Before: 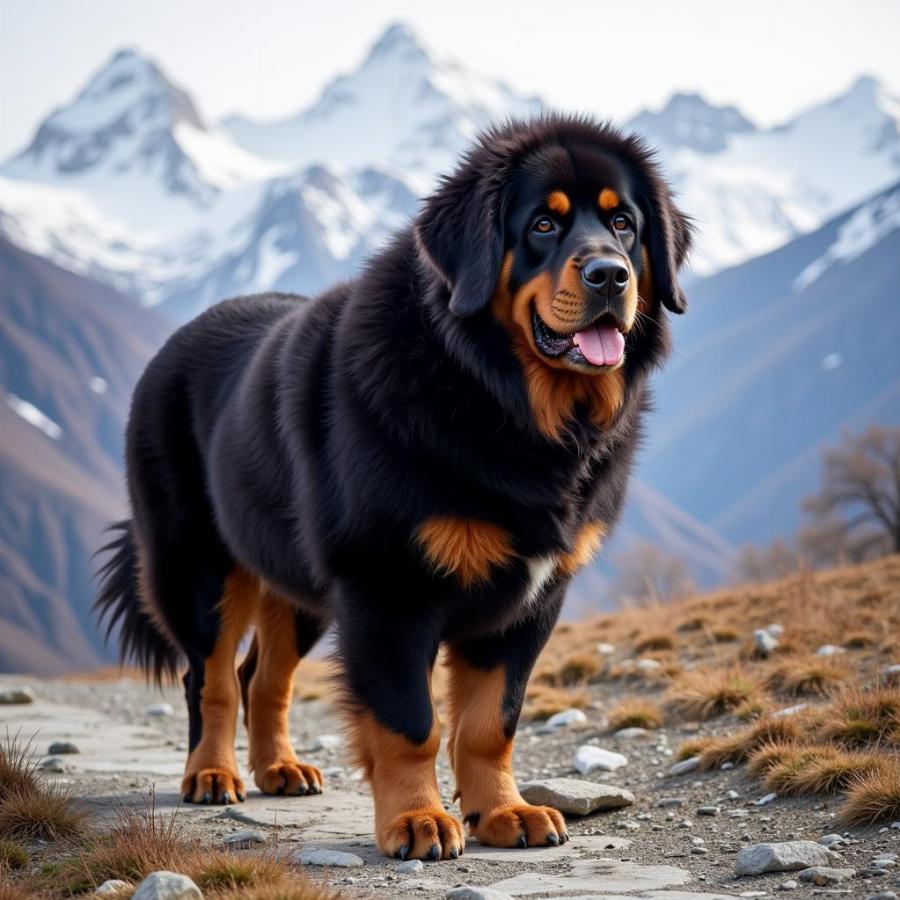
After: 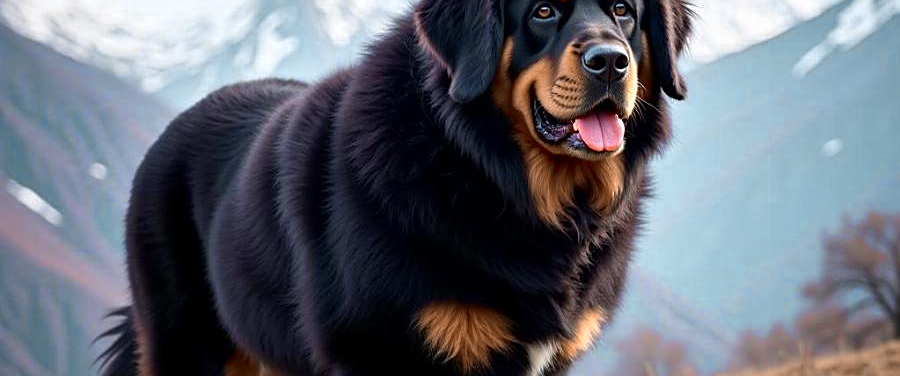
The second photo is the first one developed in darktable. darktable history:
color zones: curves: ch0 [(0.009, 0.528) (0.136, 0.6) (0.255, 0.586) (0.39, 0.528) (0.522, 0.584) (0.686, 0.736) (0.849, 0.561)]; ch1 [(0.045, 0.781) (0.14, 0.416) (0.257, 0.695) (0.442, 0.032) (0.738, 0.338) (0.818, 0.632) (0.891, 0.741) (1, 0.704)]; ch2 [(0, 0.667) (0.141, 0.52) (0.26, 0.37) (0.474, 0.432) (0.743, 0.286)]
crop and rotate: top 23.788%, bottom 34.377%
sharpen: on, module defaults
